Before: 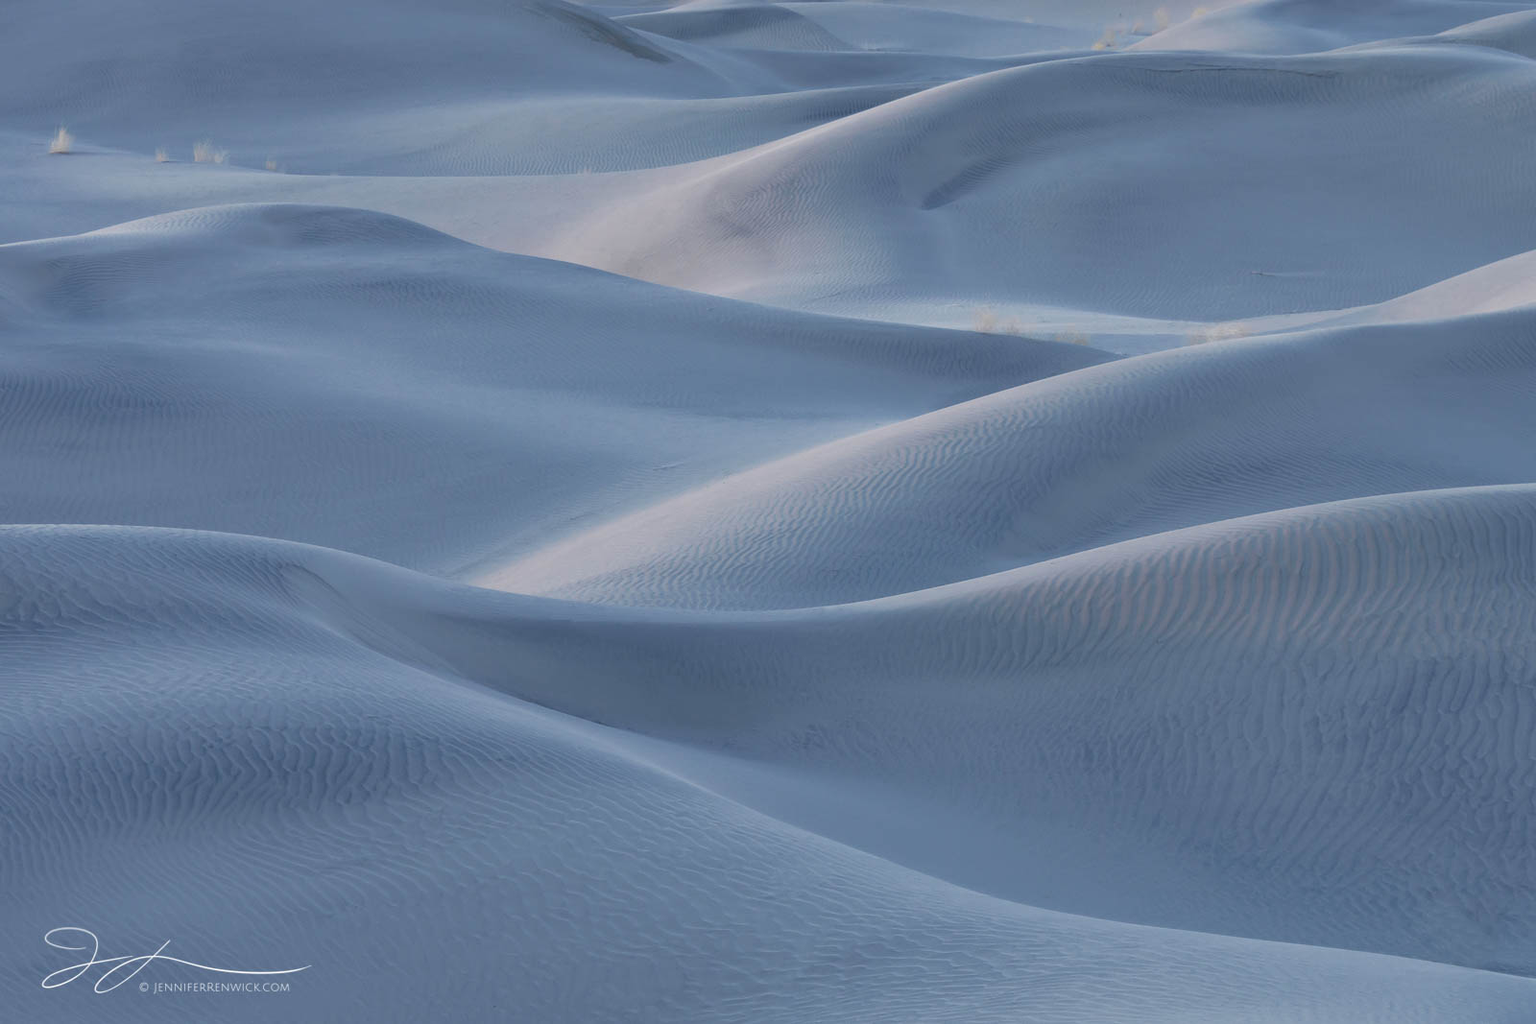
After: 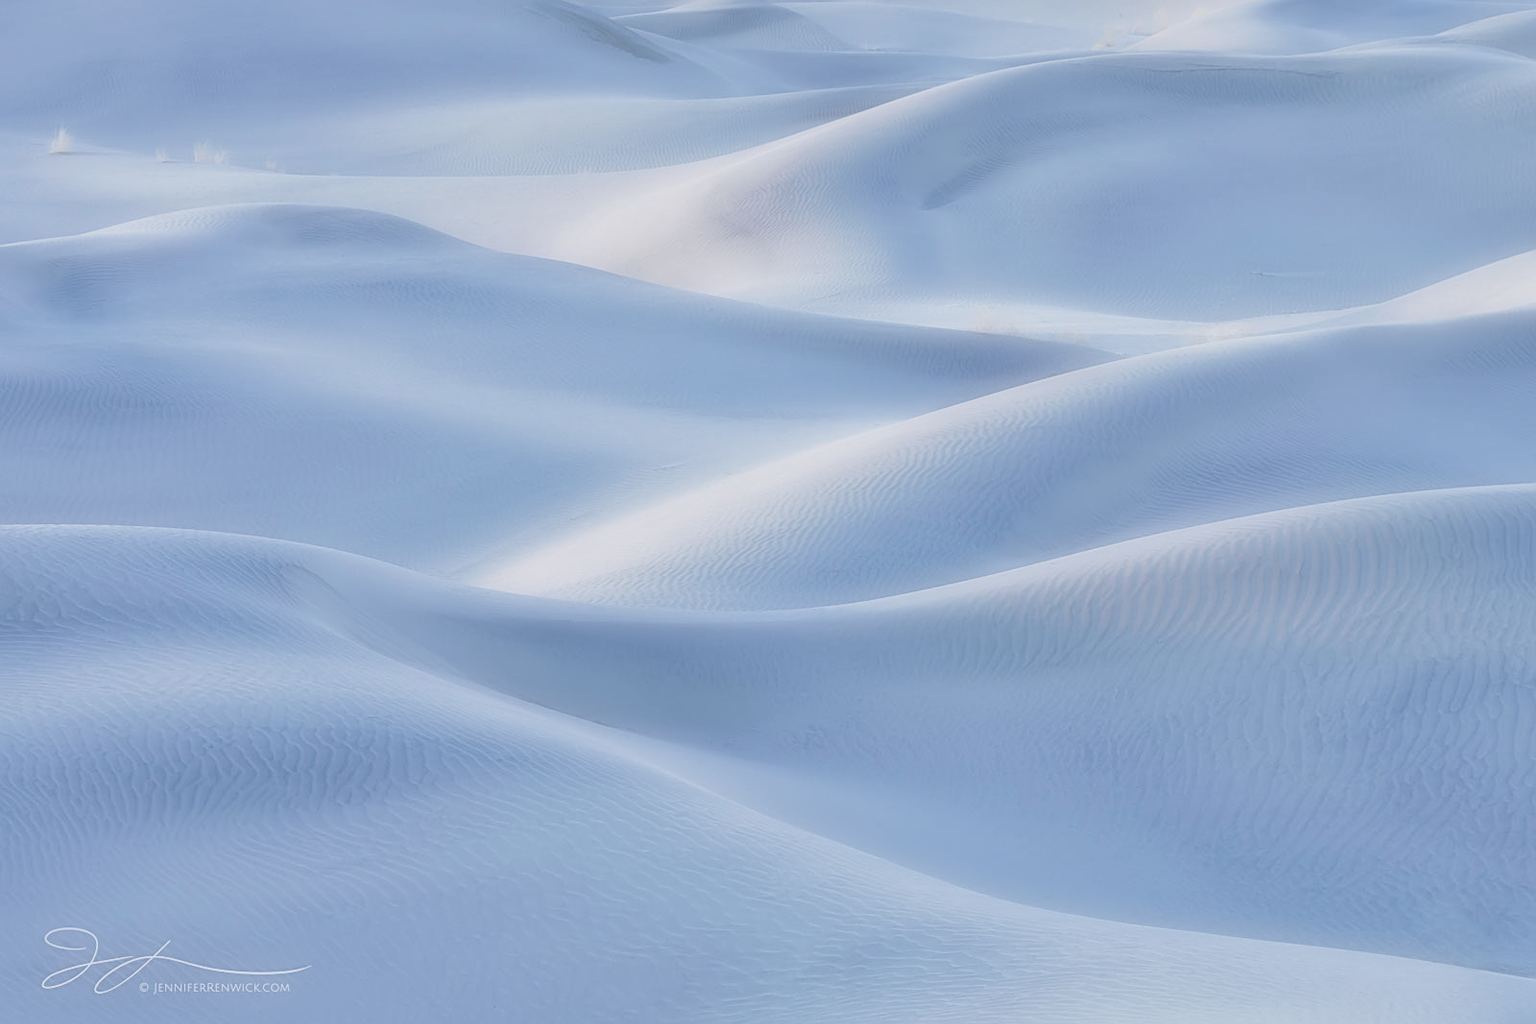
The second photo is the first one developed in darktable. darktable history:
tone equalizer: -7 EV 0.15 EV, -6 EV 0.6 EV, -5 EV 1.15 EV, -4 EV 1.33 EV, -3 EV 1.15 EV, -2 EV 0.6 EV, -1 EV 0.15 EV, mask exposure compensation -0.5 EV
filmic rgb: black relative exposure -5 EV, white relative exposure 3.5 EV, hardness 3.19, contrast 1.2, highlights saturation mix -50%
soften: on, module defaults
sharpen: on, module defaults
exposure: exposure 0.6 EV, compensate highlight preservation false
